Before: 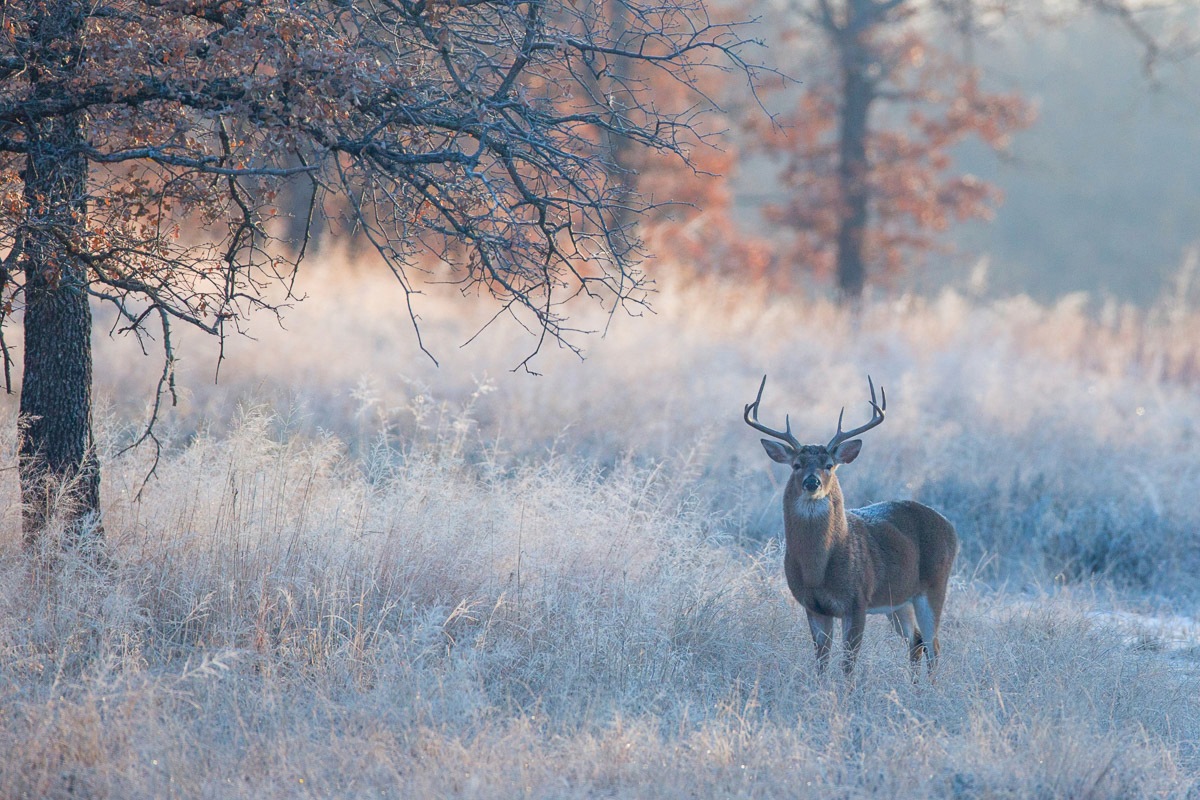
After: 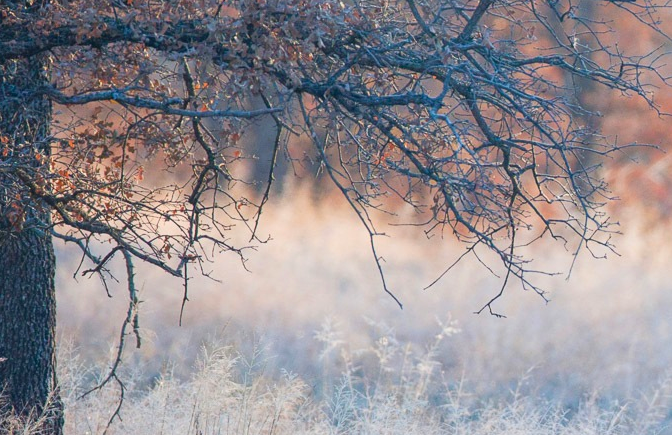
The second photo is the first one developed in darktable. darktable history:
contrast brightness saturation: saturation 0.181
crop and rotate: left 3.062%, top 7.45%, right 40.881%, bottom 38.093%
